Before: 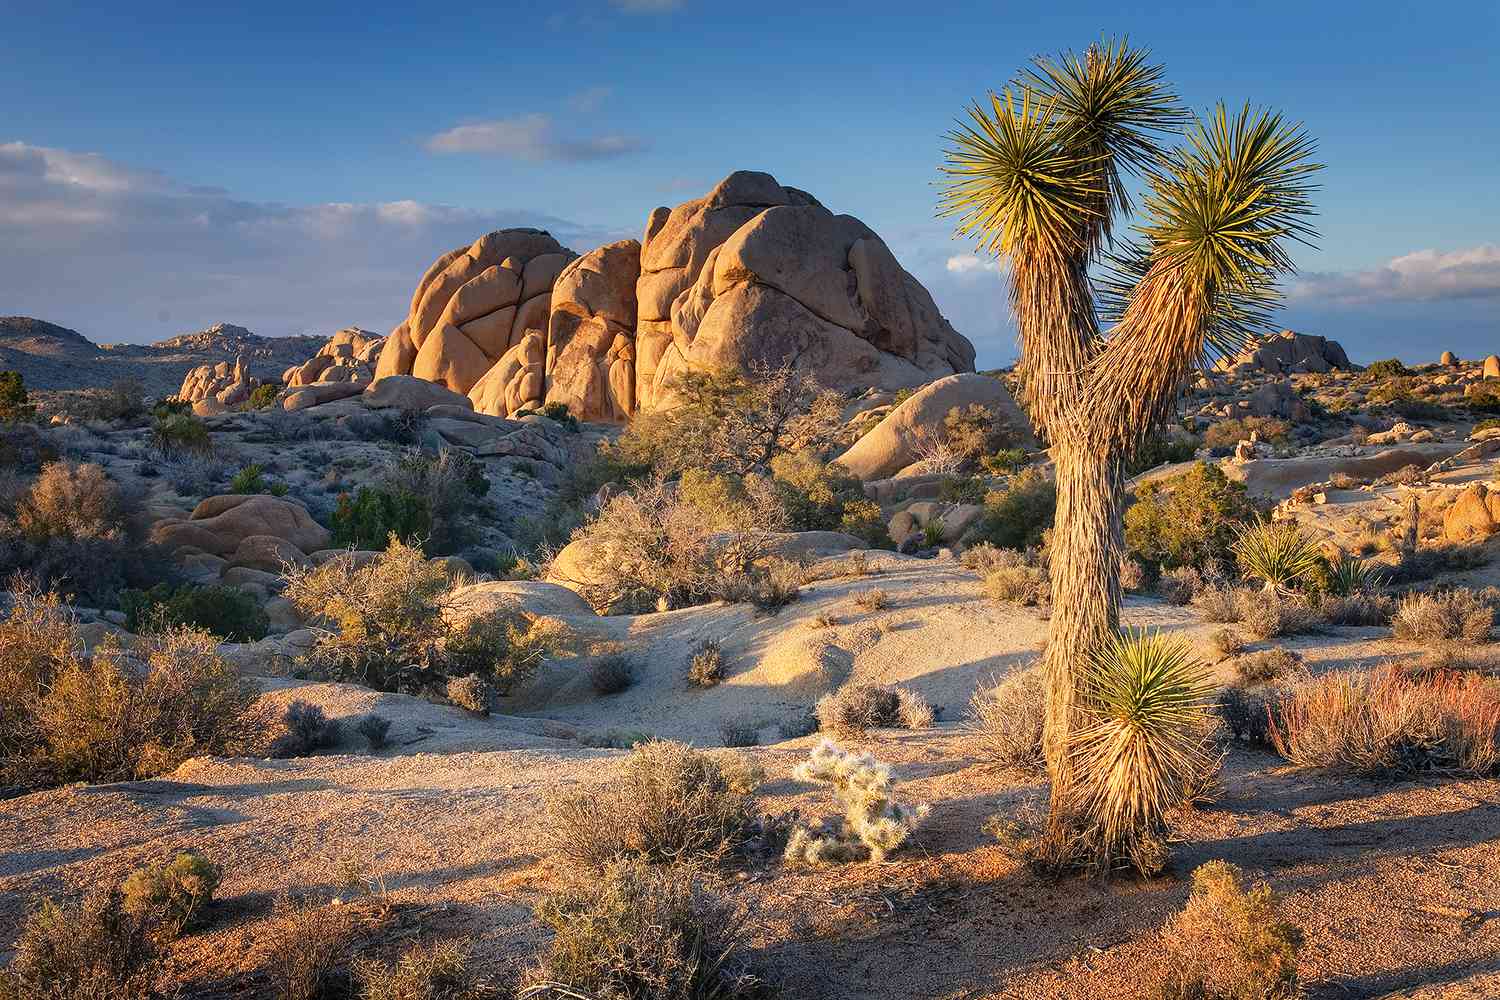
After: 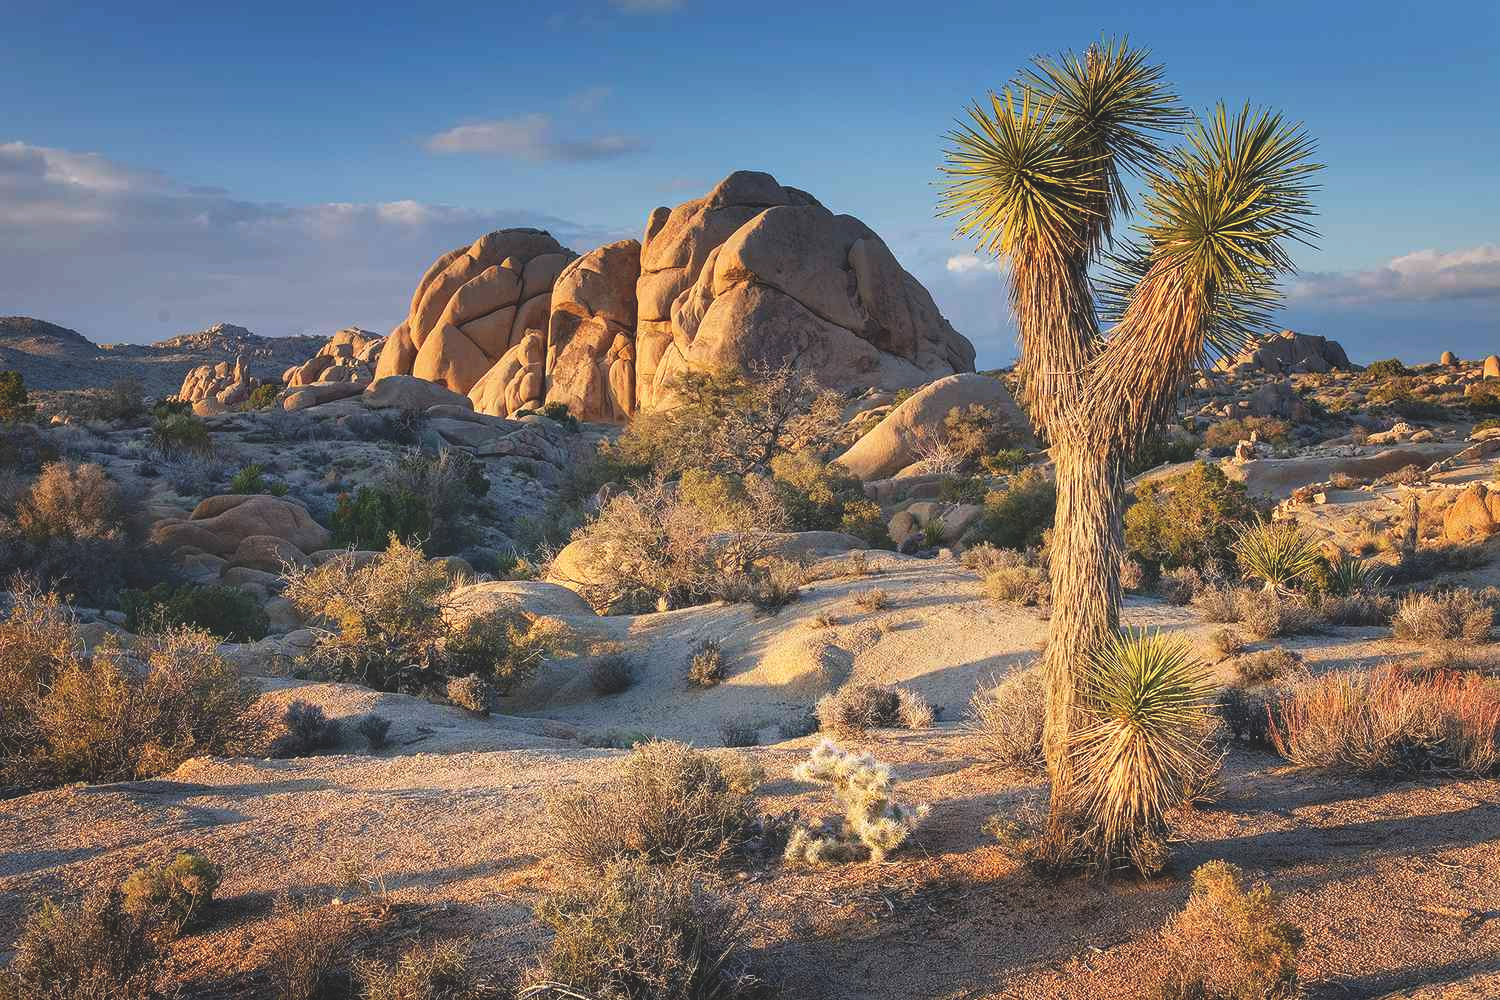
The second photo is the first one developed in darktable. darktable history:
exposure: black level correction -0.016, compensate exposure bias true, compensate highlight preservation false
